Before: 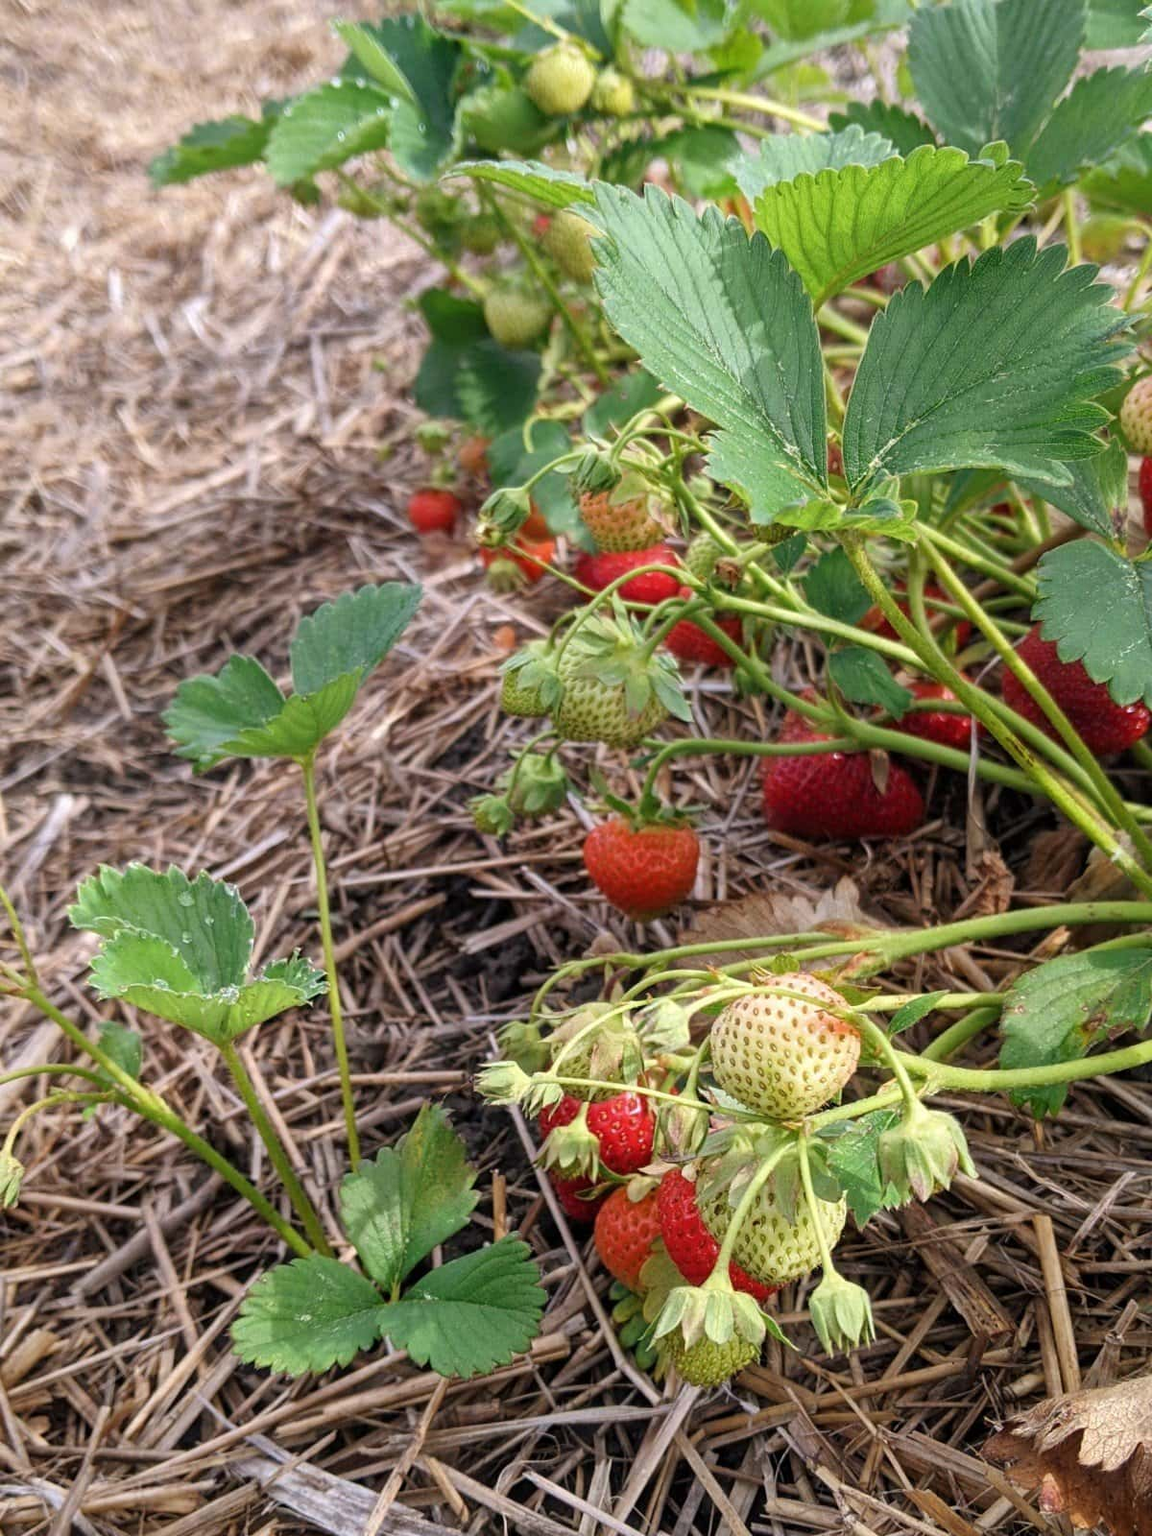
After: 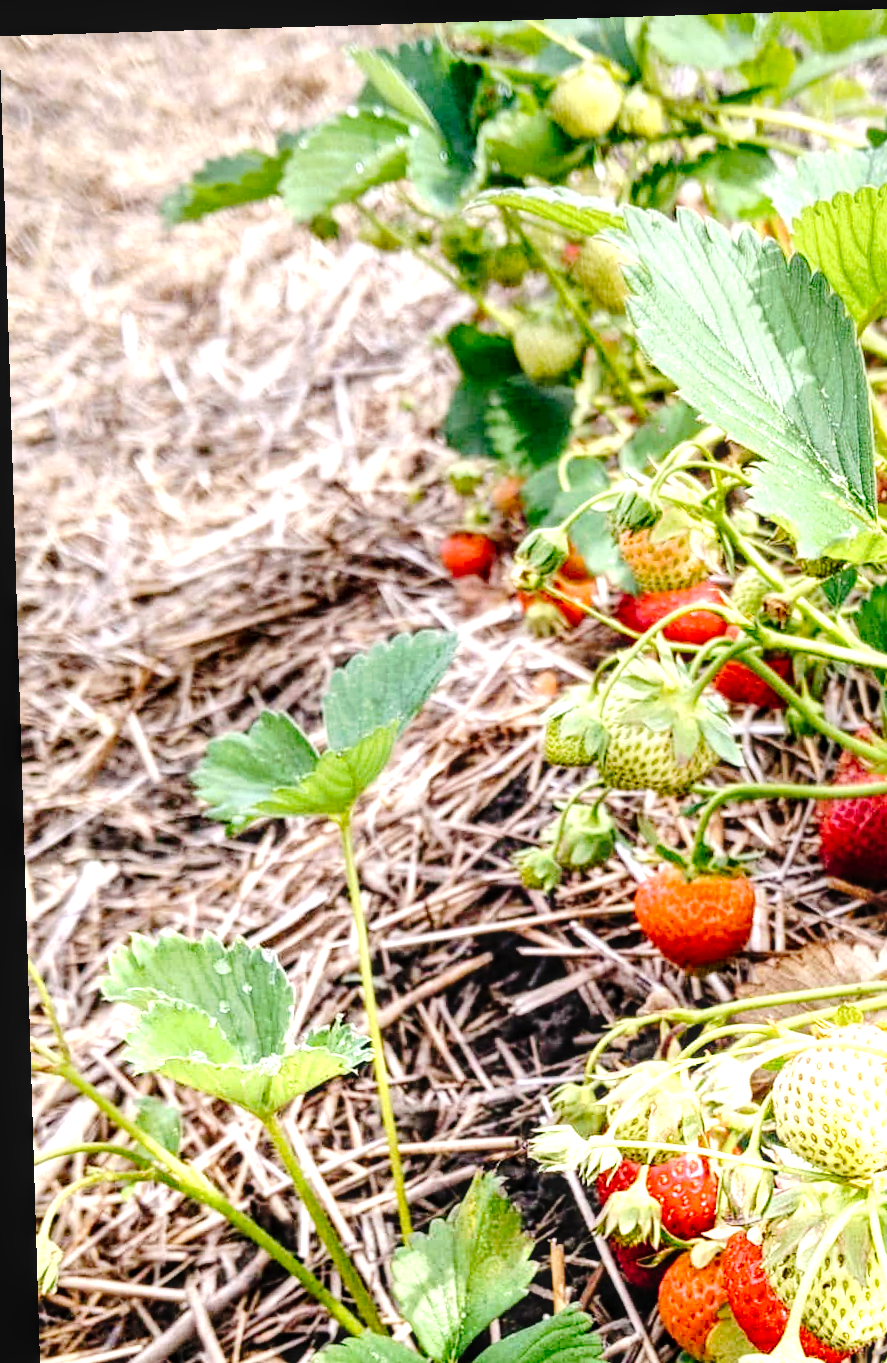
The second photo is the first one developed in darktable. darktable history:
tone curve: curves: ch0 [(0, 0) (0.003, 0.001) (0.011, 0.006) (0.025, 0.012) (0.044, 0.018) (0.069, 0.025) (0.1, 0.045) (0.136, 0.074) (0.177, 0.124) (0.224, 0.196) (0.277, 0.289) (0.335, 0.396) (0.399, 0.495) (0.468, 0.585) (0.543, 0.663) (0.623, 0.728) (0.709, 0.808) (0.801, 0.87) (0.898, 0.932) (1, 1)], preserve colors none
exposure: exposure 0.74 EV, compensate highlight preservation false
color balance rgb: perceptual saturation grading › global saturation 10%, global vibrance 10%
graduated density: on, module defaults
rotate and perspective: rotation -1.75°, automatic cropping off
tone equalizer: -8 EV -0.75 EV, -7 EV -0.7 EV, -6 EV -0.6 EV, -5 EV -0.4 EV, -3 EV 0.4 EV, -2 EV 0.6 EV, -1 EV 0.7 EV, +0 EV 0.75 EV, edges refinement/feathering 500, mask exposure compensation -1.57 EV, preserve details no
local contrast: detail 130%
crop: right 28.885%, bottom 16.626%
